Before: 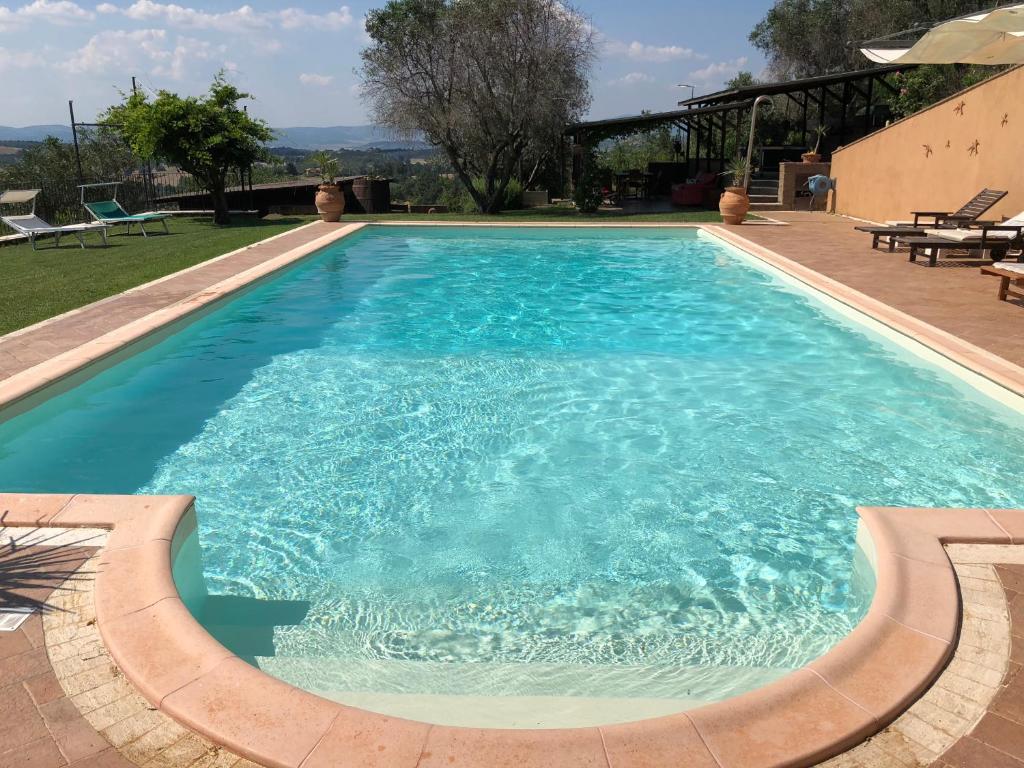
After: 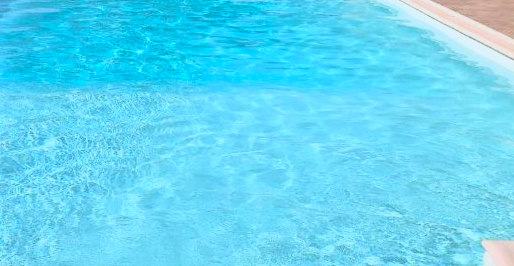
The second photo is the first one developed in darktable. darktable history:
white balance: red 0.926, green 1.003, blue 1.133
crop: left 36.607%, top 34.735%, right 13.146%, bottom 30.611%
contrast brightness saturation: contrast -0.15, brightness 0.05, saturation -0.12
tone curve: curves: ch0 [(0, 0) (0.288, 0.201) (0.683, 0.793) (1, 1)], color space Lab, linked channels, preserve colors none
vibrance: vibrance 100%
